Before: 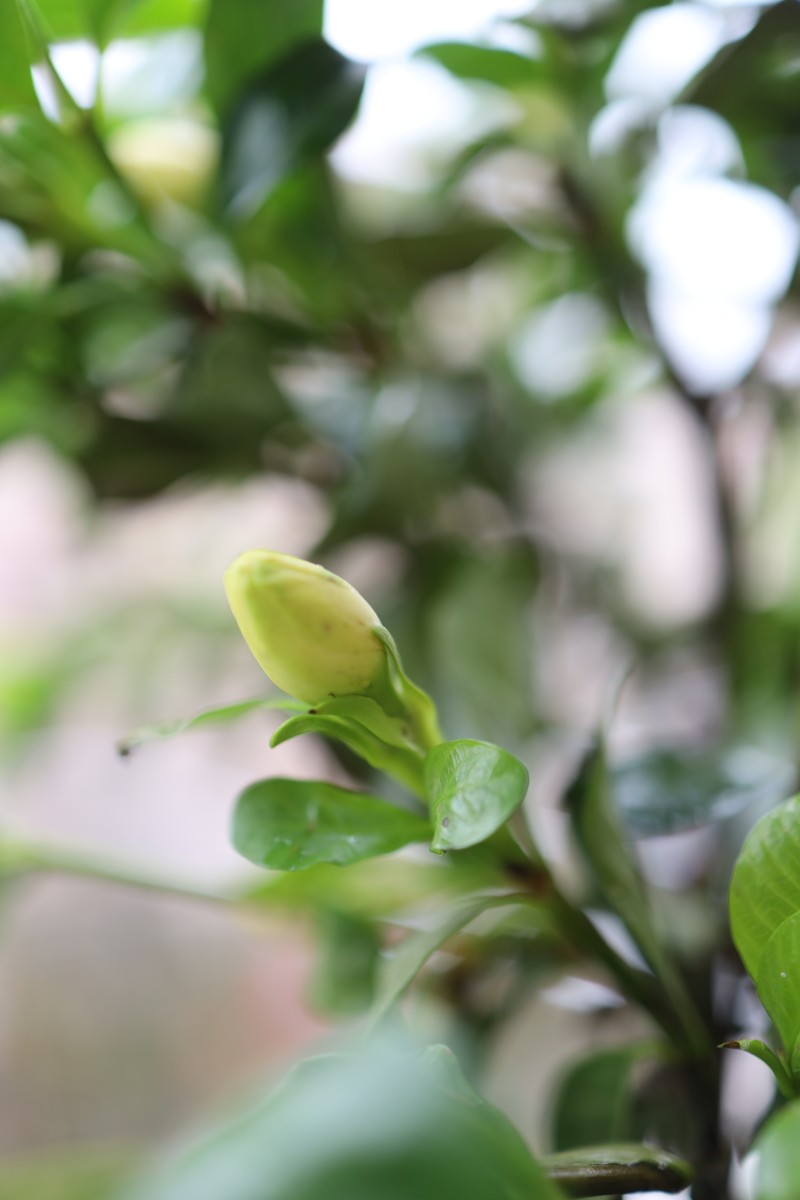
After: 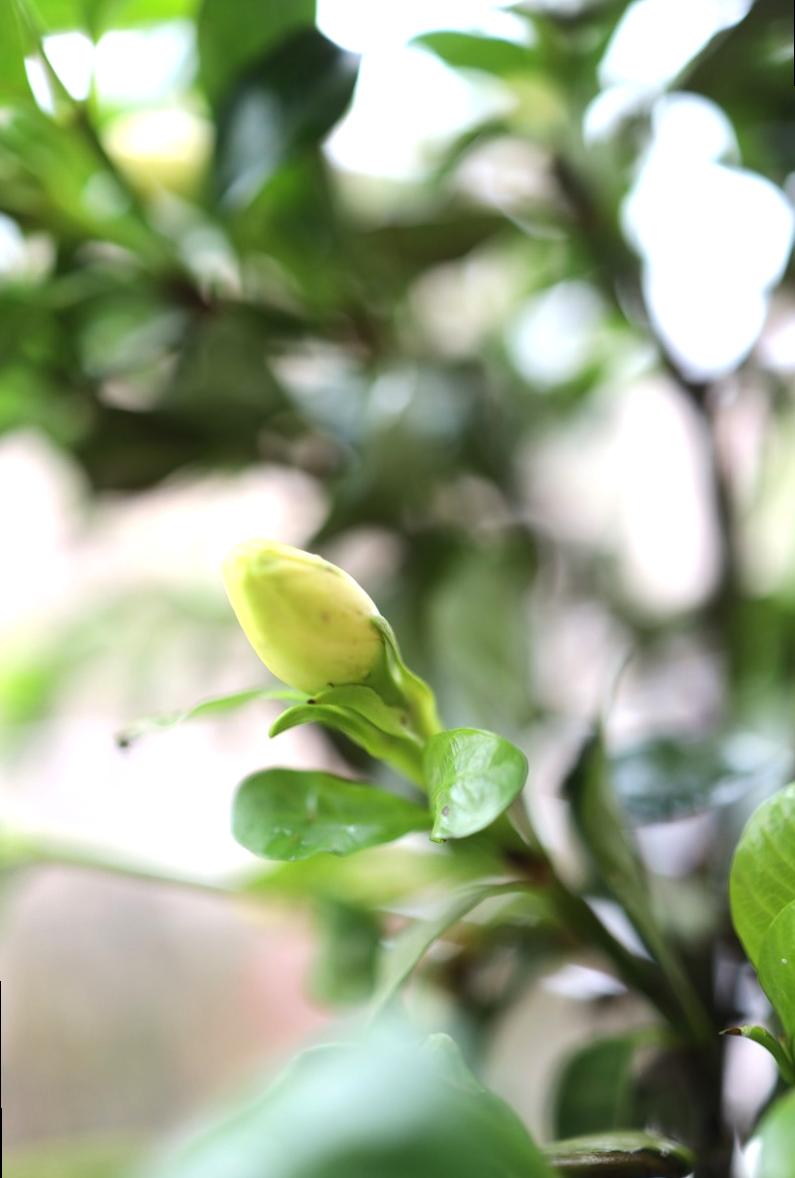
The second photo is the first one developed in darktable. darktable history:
exposure: exposure 0.258 EV, compensate highlight preservation false
tone equalizer: -8 EV -0.417 EV, -7 EV -0.389 EV, -6 EV -0.333 EV, -5 EV -0.222 EV, -3 EV 0.222 EV, -2 EV 0.333 EV, -1 EV 0.389 EV, +0 EV 0.417 EV, edges refinement/feathering 500, mask exposure compensation -1.57 EV, preserve details no
rotate and perspective: rotation -0.45°, automatic cropping original format, crop left 0.008, crop right 0.992, crop top 0.012, crop bottom 0.988
